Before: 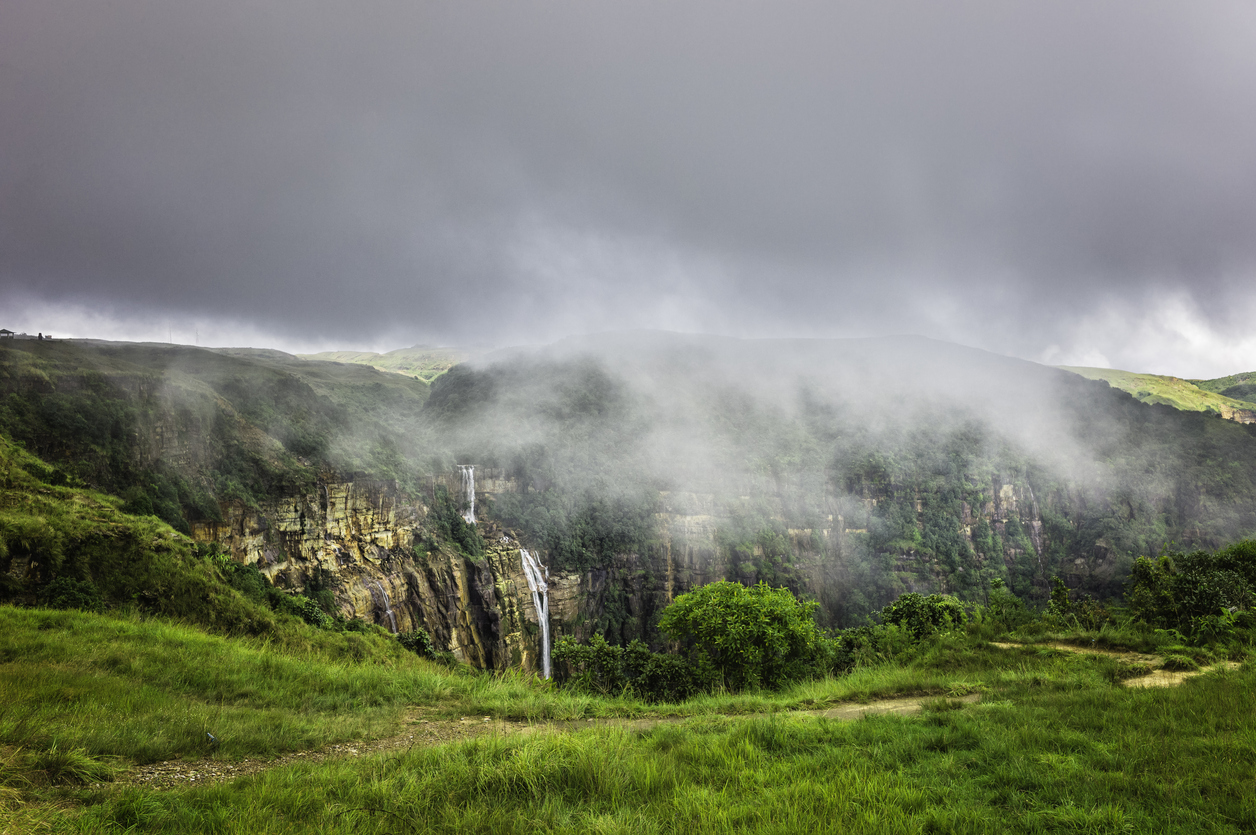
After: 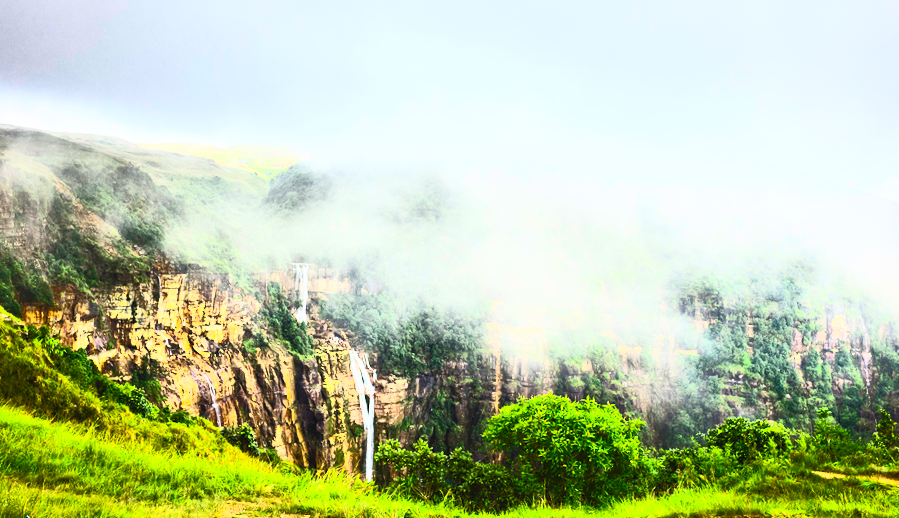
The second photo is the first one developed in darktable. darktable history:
contrast brightness saturation: contrast 0.83, brightness 0.59, saturation 0.59
tone equalizer: on, module defaults
crop and rotate: angle -3.37°, left 9.79%, top 20.73%, right 12.42%, bottom 11.82%
